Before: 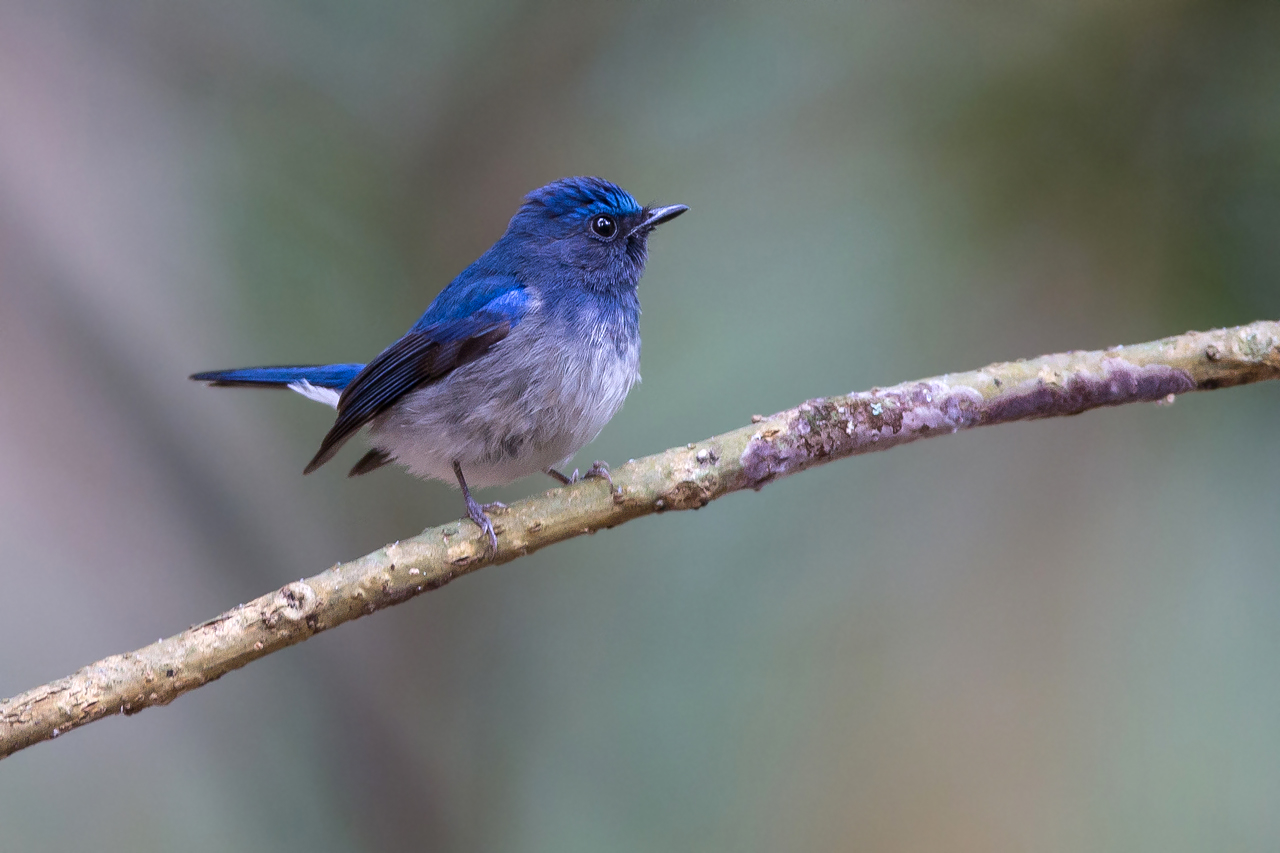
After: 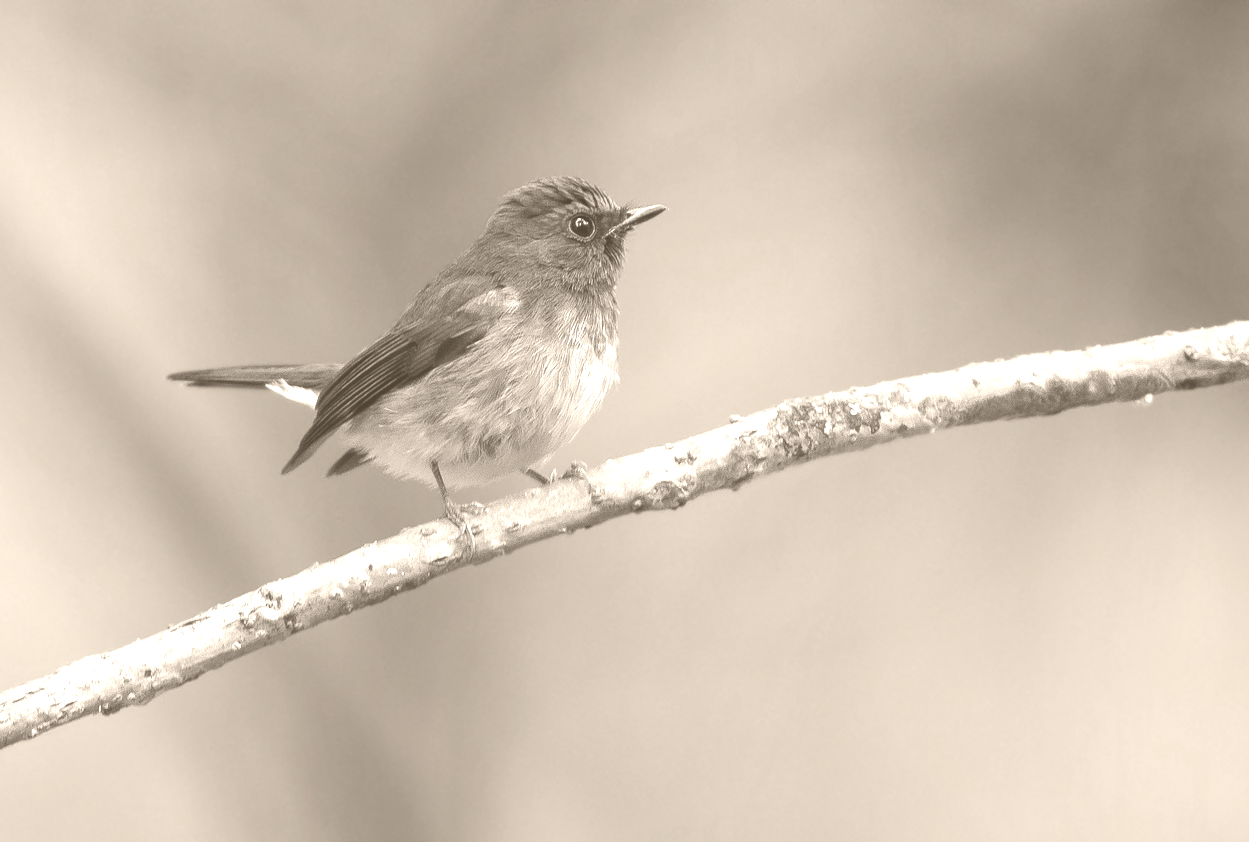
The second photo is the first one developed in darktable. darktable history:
crop and rotate: left 1.774%, right 0.633%, bottom 1.28%
colorize: hue 34.49°, saturation 35.33%, source mix 100%, version 1
exposure: black level correction 0, compensate exposure bias true, compensate highlight preservation false
